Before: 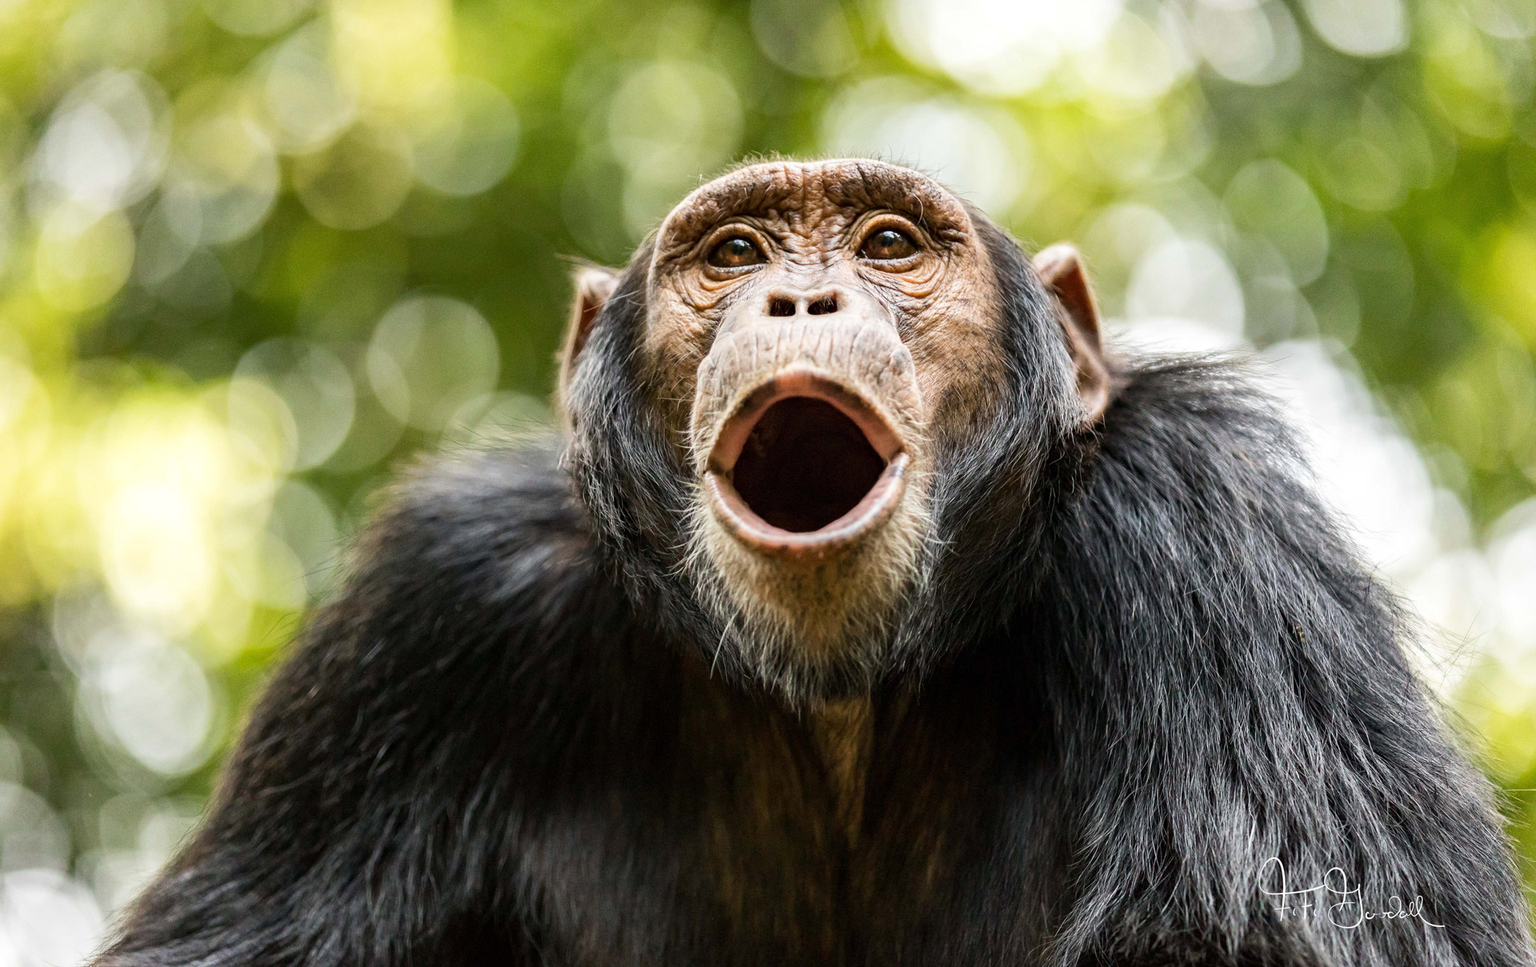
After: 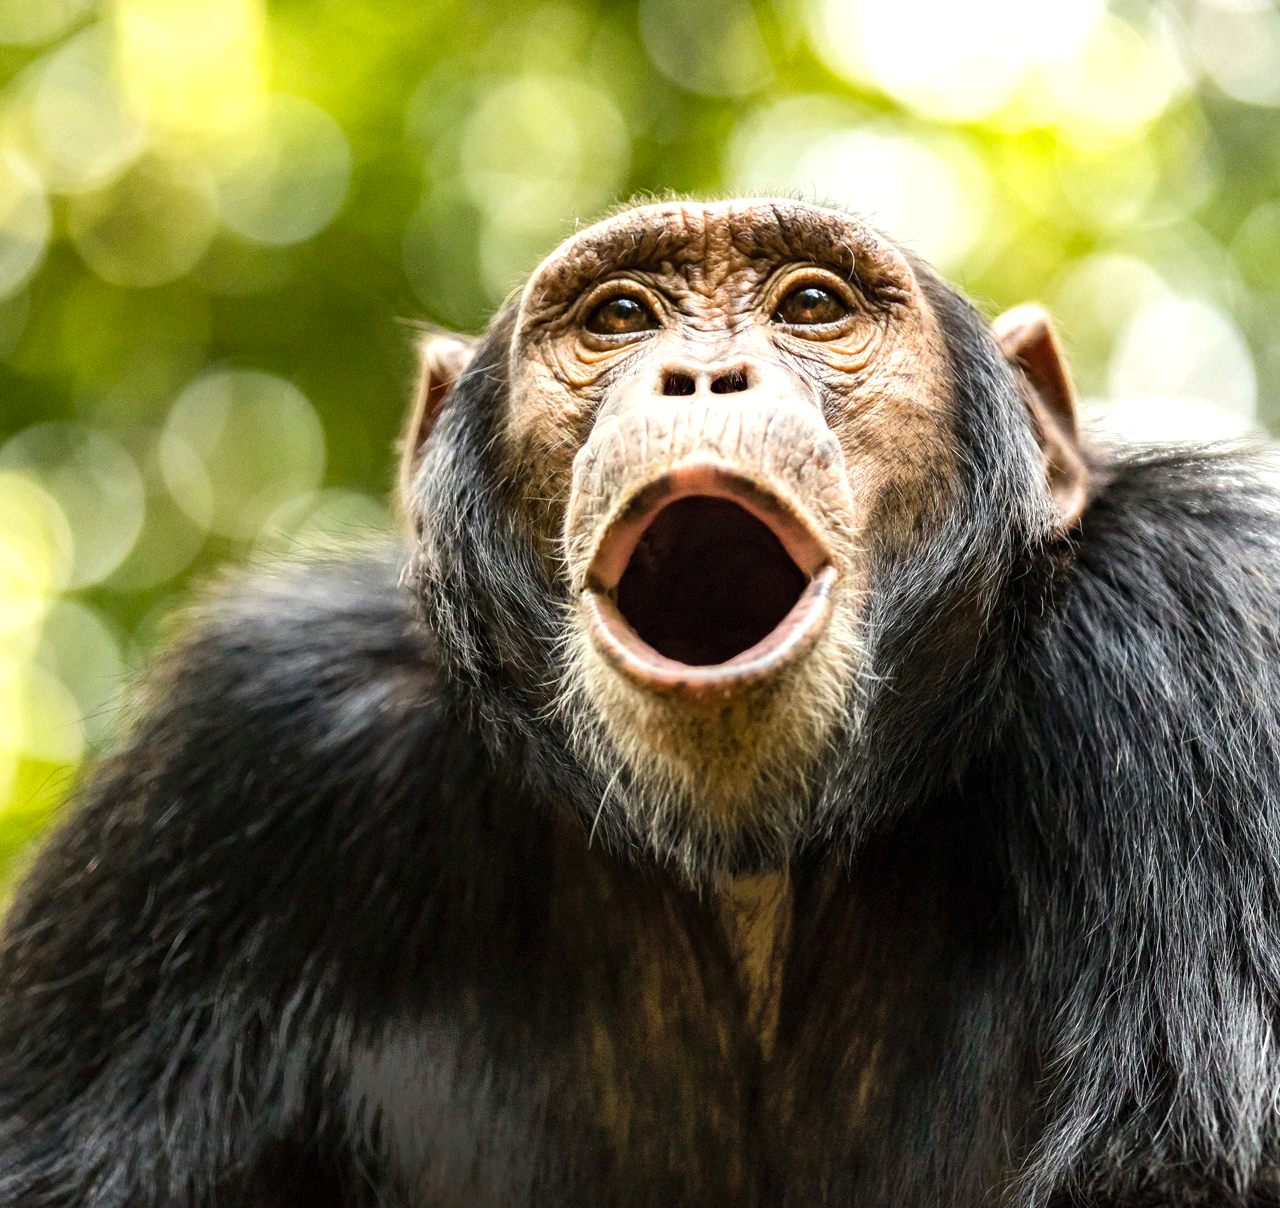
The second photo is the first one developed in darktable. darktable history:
color calibration: output R [0.994, 0.059, -0.119, 0], output G [-0.036, 1.09, -0.119, 0], output B [0.078, -0.108, 0.961, 0], illuminant same as pipeline (D50), adaptation XYZ, x 0.346, y 0.357, temperature 5009.84 K
crop and rotate: left 15.577%, right 17.712%
exposure: compensate highlight preservation false
tone equalizer: -8 EV -0.405 EV, -7 EV -0.419 EV, -6 EV -0.335 EV, -5 EV -0.206 EV, -3 EV 0.206 EV, -2 EV 0.312 EV, -1 EV 0.376 EV, +0 EV 0.443 EV
shadows and highlights: shadows 61.62, white point adjustment 0.371, highlights -34.2, compress 84.26%
